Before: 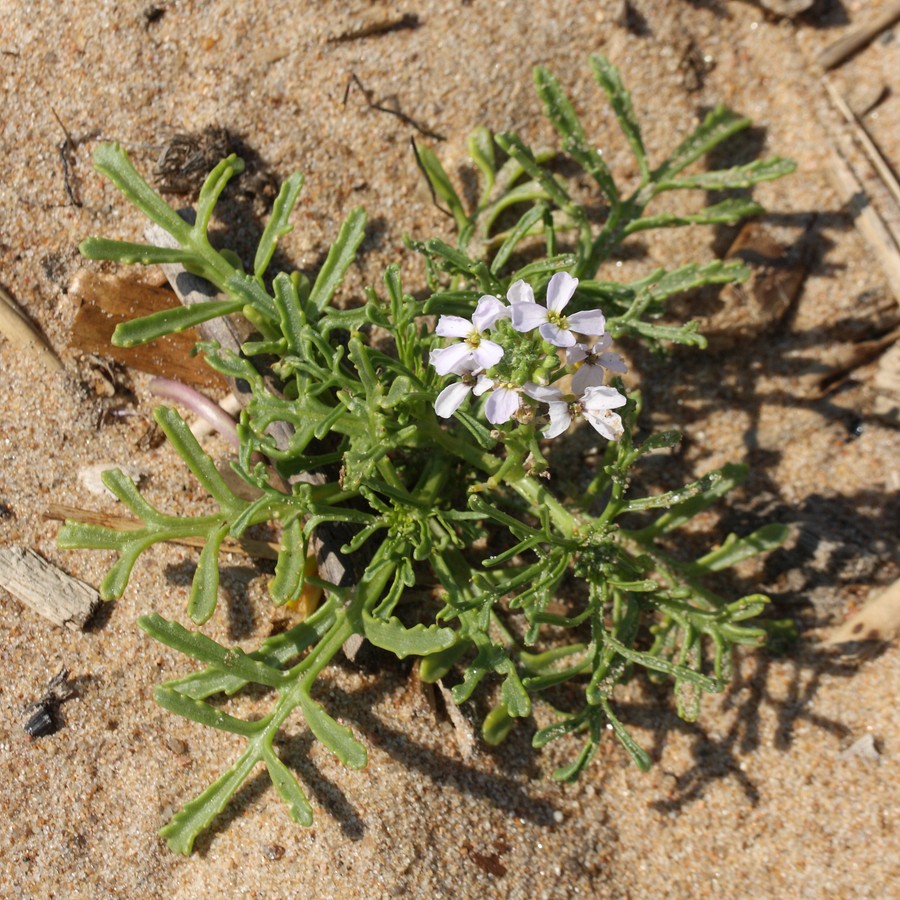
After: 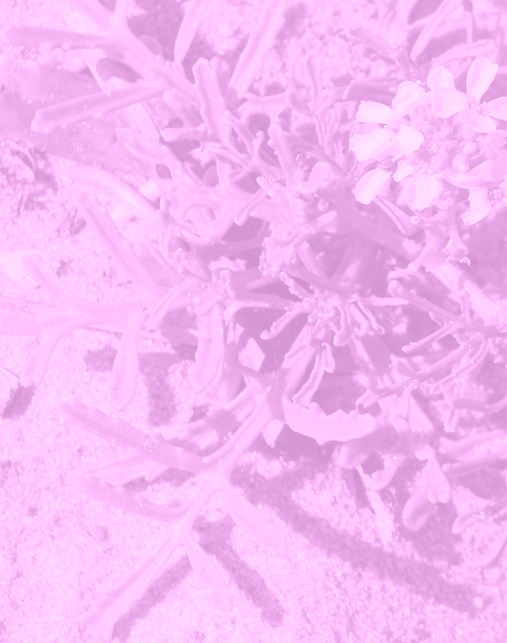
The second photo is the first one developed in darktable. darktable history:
colorize: hue 331.2°, saturation 75%, source mix 30.28%, lightness 70.52%, version 1
shadows and highlights: shadows 25, highlights -25
crop: left 8.966%, top 23.852%, right 34.699%, bottom 4.703%
